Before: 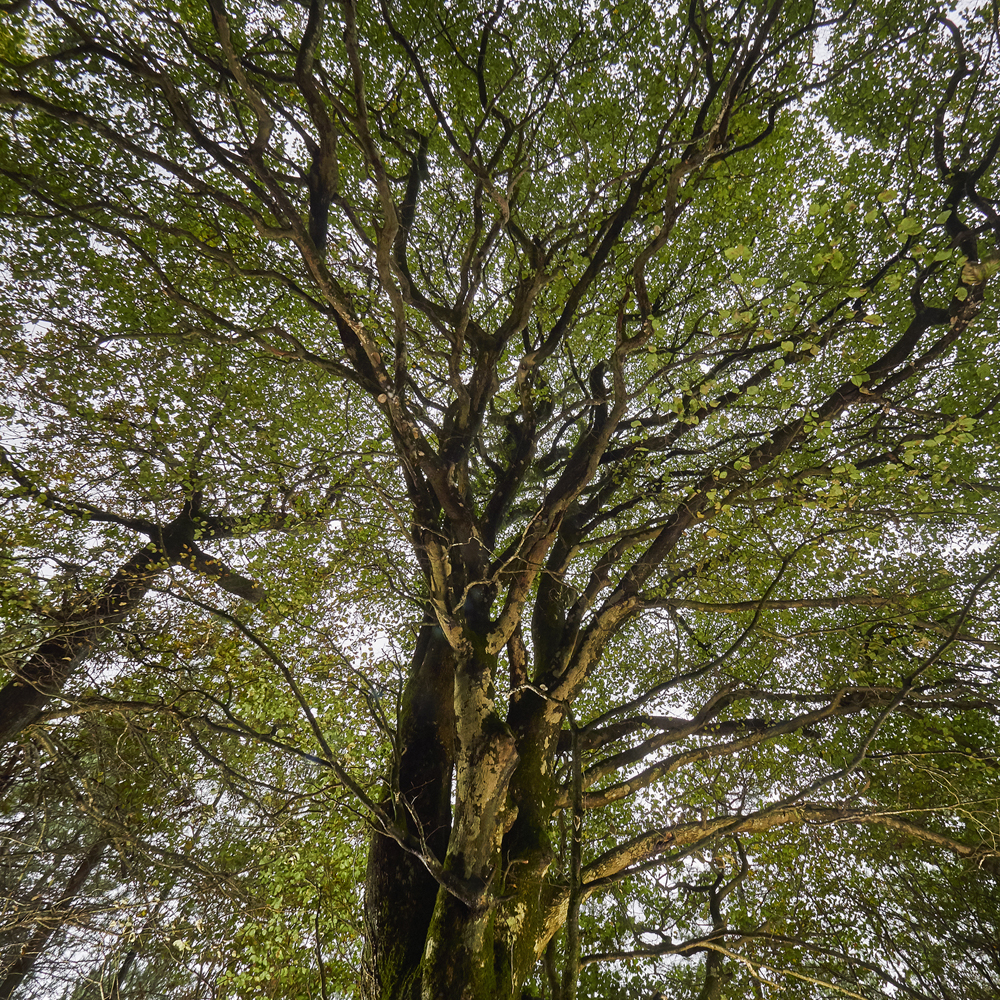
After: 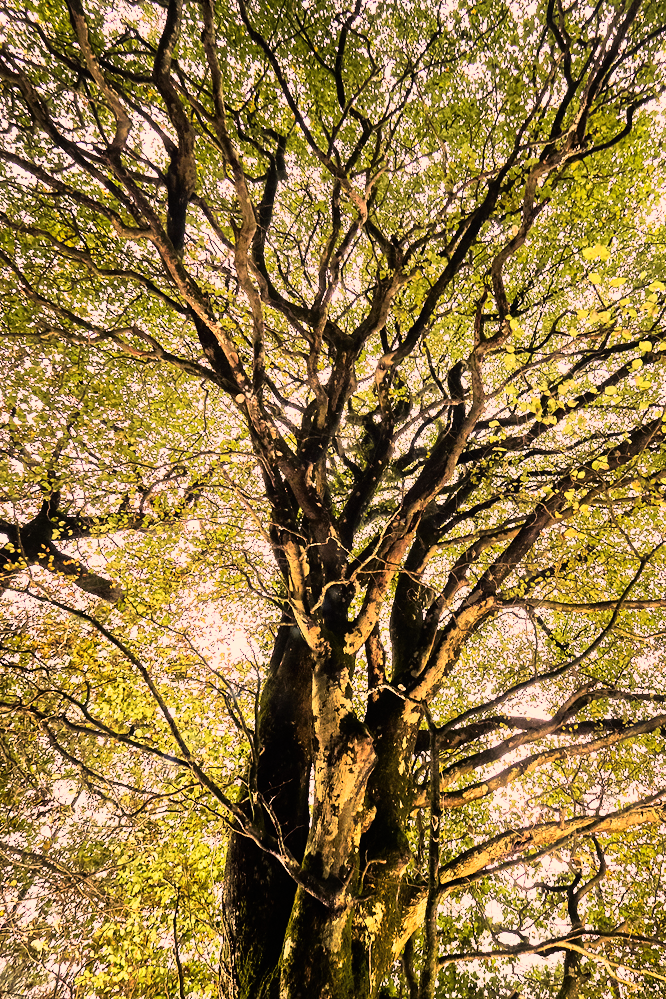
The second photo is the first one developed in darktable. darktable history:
exposure: black level correction 0, exposure 0.5 EV, compensate exposure bias true, compensate highlight preservation false
crop and rotate: left 14.292%, right 19.041%
color correction: highlights a* 21.16, highlights b* 19.61
contrast brightness saturation: contrast 0.06, brightness -0.01, saturation -0.23
shadows and highlights: shadows 25, highlights -25
rgb curve: curves: ch0 [(0, 0) (0.21, 0.15) (0.24, 0.21) (0.5, 0.75) (0.75, 0.96) (0.89, 0.99) (1, 1)]; ch1 [(0, 0.02) (0.21, 0.13) (0.25, 0.2) (0.5, 0.67) (0.75, 0.9) (0.89, 0.97) (1, 1)]; ch2 [(0, 0.02) (0.21, 0.13) (0.25, 0.2) (0.5, 0.67) (0.75, 0.9) (0.89, 0.97) (1, 1)], compensate middle gray true
color balance rgb: contrast -10%
